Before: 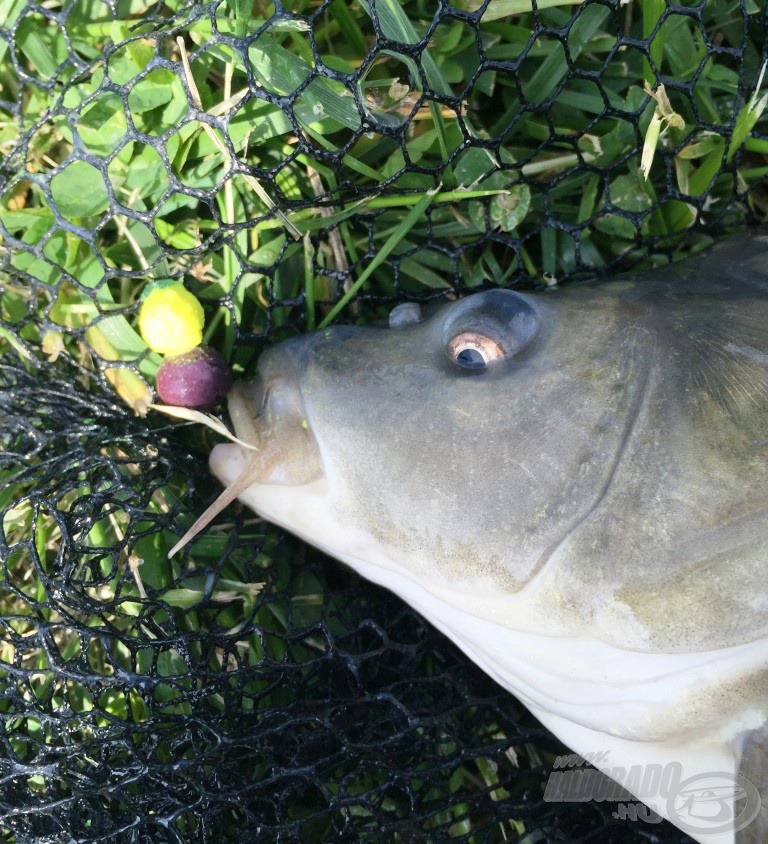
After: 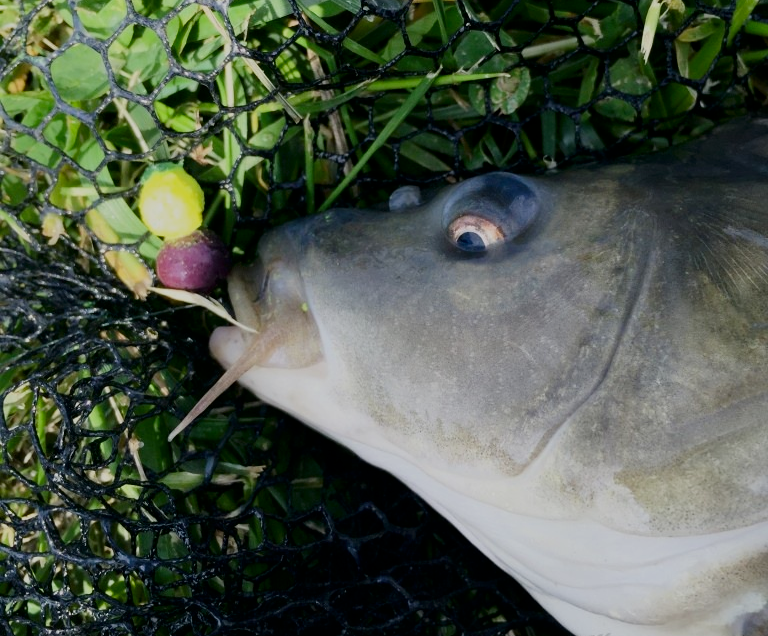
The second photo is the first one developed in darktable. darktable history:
crop: top 13.864%, bottom 10.769%
contrast brightness saturation: brightness -0.208, saturation 0.079
filmic rgb: black relative exposure -8 EV, white relative exposure 3.98 EV, hardness 4.19, contrast 1
